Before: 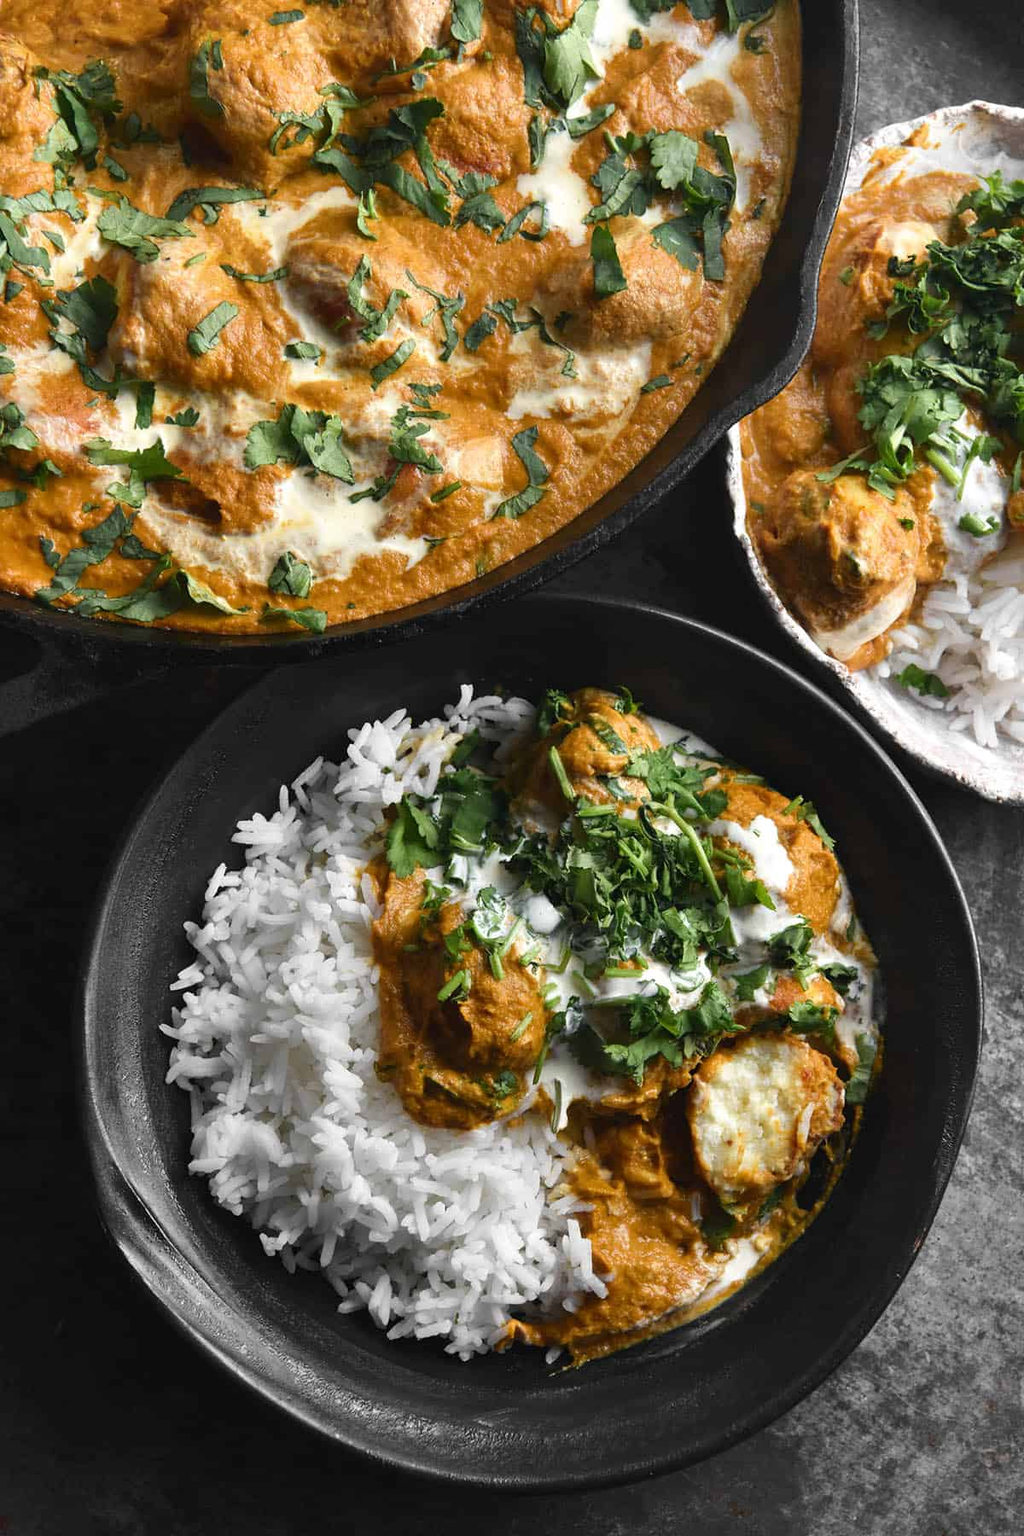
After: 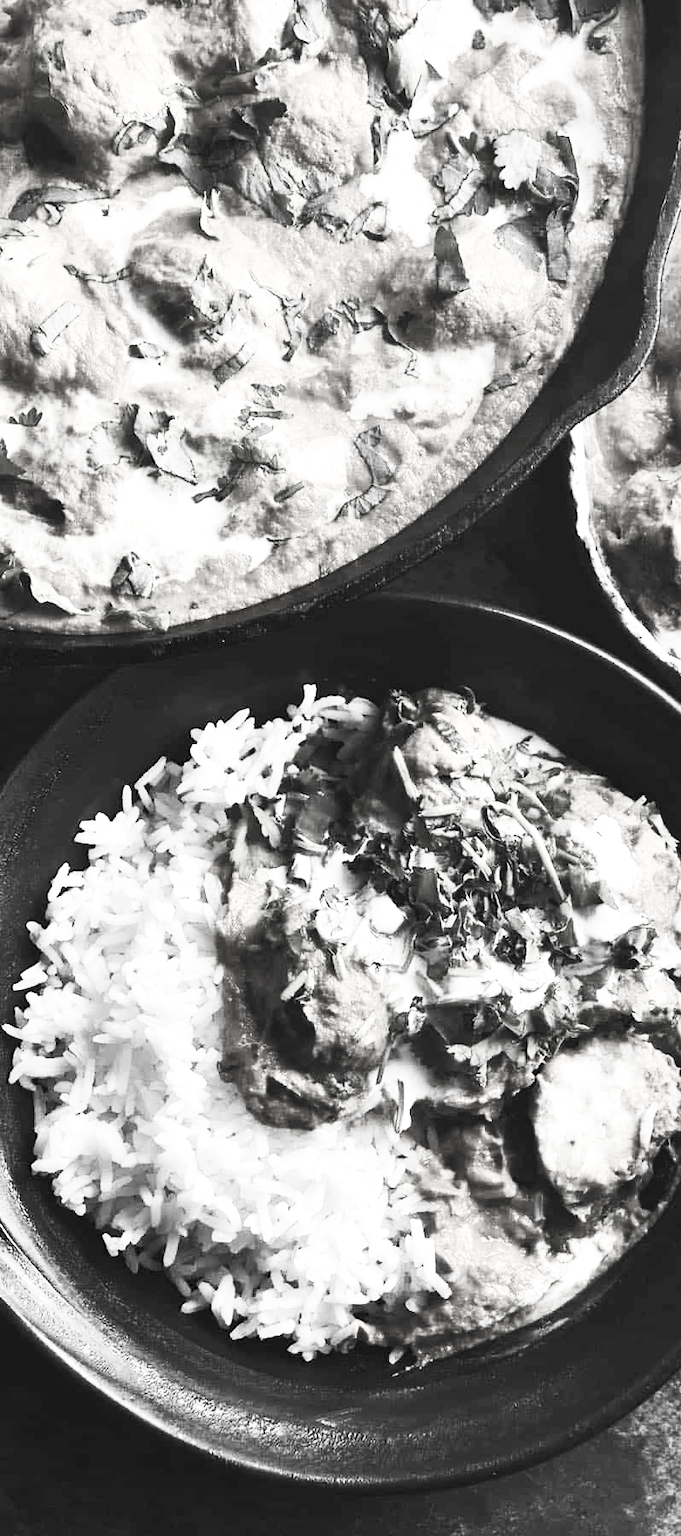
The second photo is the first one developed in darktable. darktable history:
color zones: curves: ch0 [(0.473, 0.374) (0.742, 0.784)]; ch1 [(0.354, 0.737) (0.742, 0.705)]; ch2 [(0.318, 0.421) (0.758, 0.532)]
color balance rgb: perceptual saturation grading › global saturation 20%, perceptual saturation grading › highlights -50.599%, perceptual saturation grading › shadows 30.293%, perceptual brilliance grading › global brilliance 10.007%, perceptual brilliance grading › shadows 14.811%, global vibrance 20%
crop and rotate: left 15.362%, right 17.988%
contrast brightness saturation: contrast 0.527, brightness 0.467, saturation -0.988
